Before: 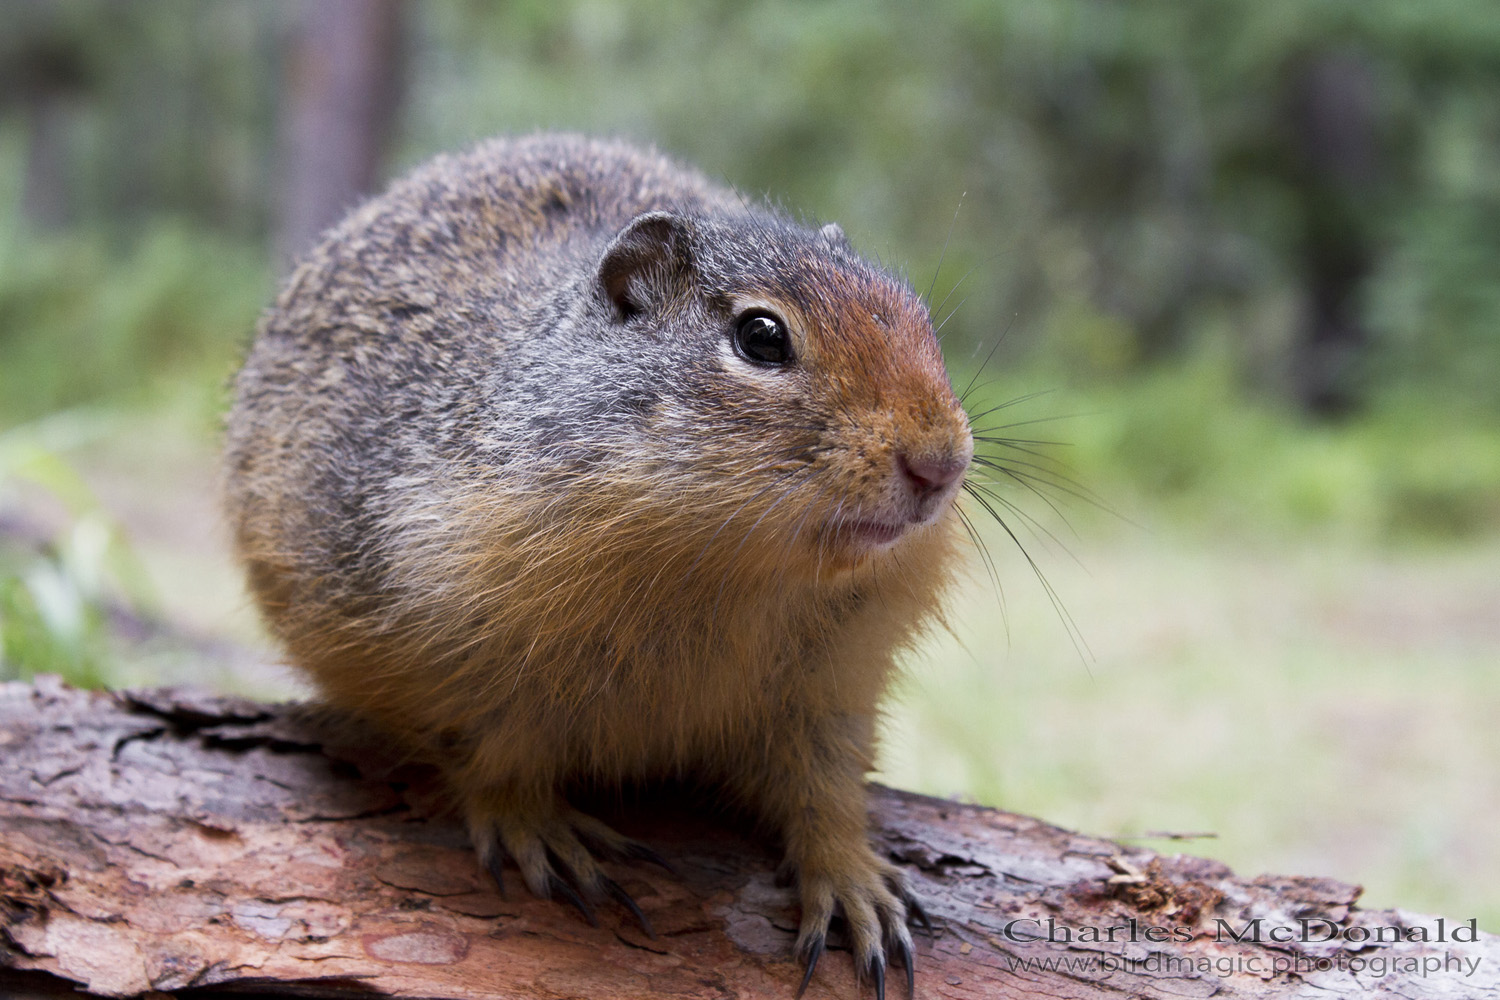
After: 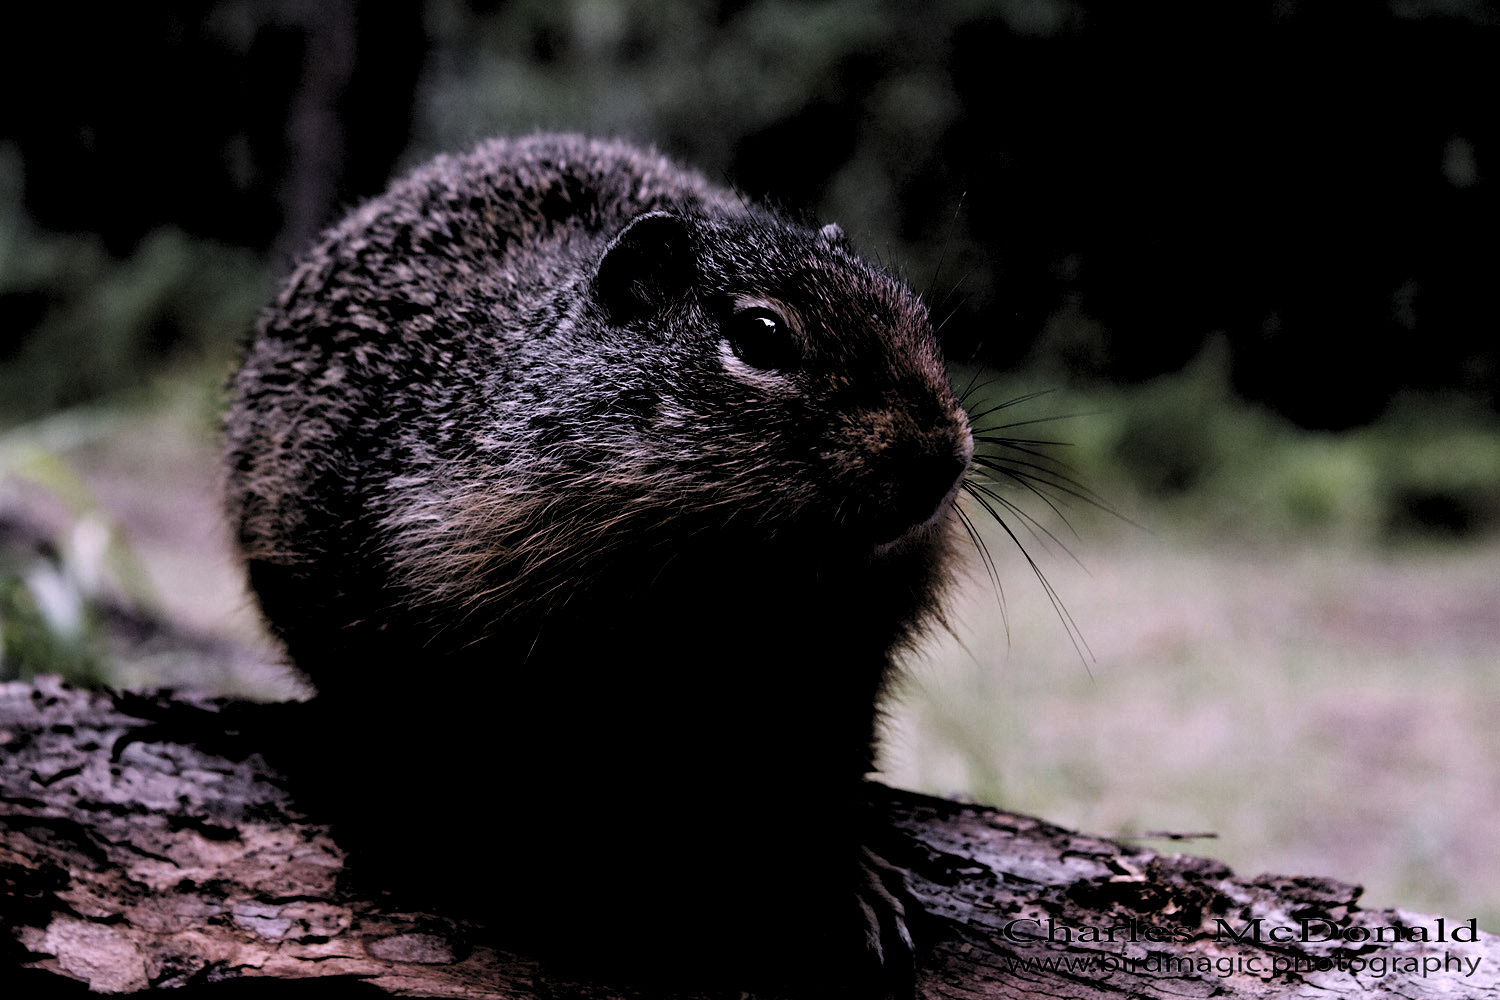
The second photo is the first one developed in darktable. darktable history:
white balance: red 1.066, blue 1.119
levels: levels [0.514, 0.759, 1]
